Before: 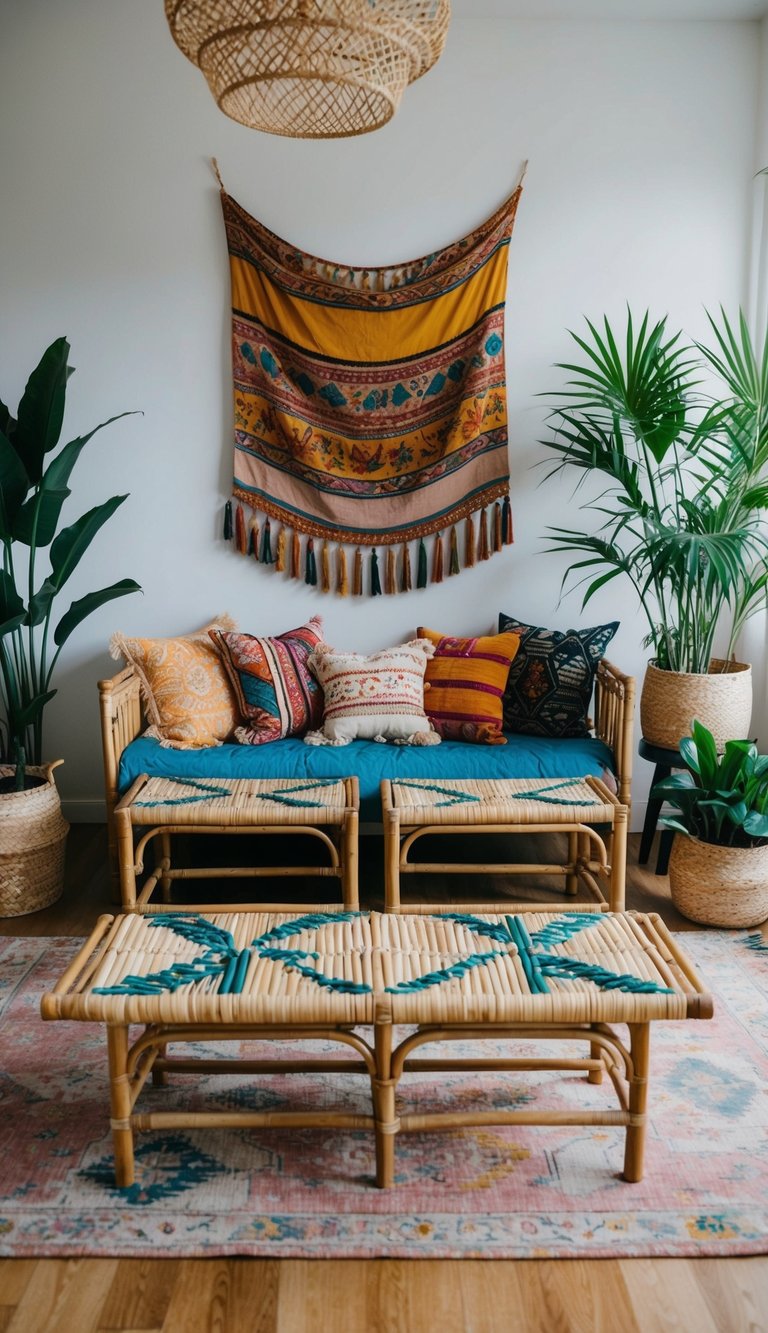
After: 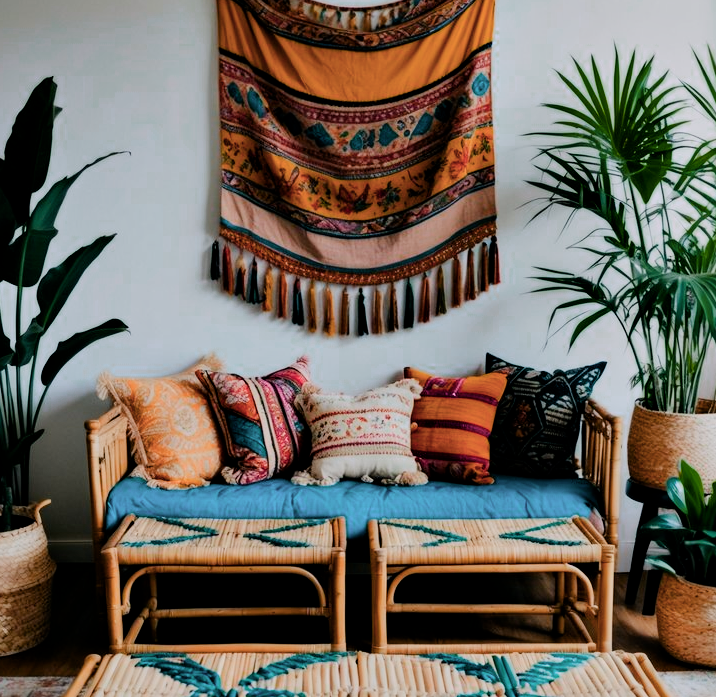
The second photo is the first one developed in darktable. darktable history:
color zones: curves: ch0 [(0.473, 0.374) (0.742, 0.784)]; ch1 [(0.354, 0.737) (0.742, 0.705)]; ch2 [(0.318, 0.421) (0.758, 0.532)]
contrast brightness saturation: contrast 0.1, saturation -0.363
filmic rgb: black relative exposure -7.36 EV, white relative exposure 5.08 EV, hardness 3.21
contrast equalizer: y [[0.528, 0.548, 0.563, 0.562, 0.546, 0.526], [0.55 ×6], [0 ×6], [0 ×6], [0 ×6]]
crop: left 1.811%, top 19.506%, right 4.864%, bottom 28.191%
color balance rgb: power › hue 73.41°, perceptual saturation grading › global saturation 25.188%, global vibrance 10.042%
